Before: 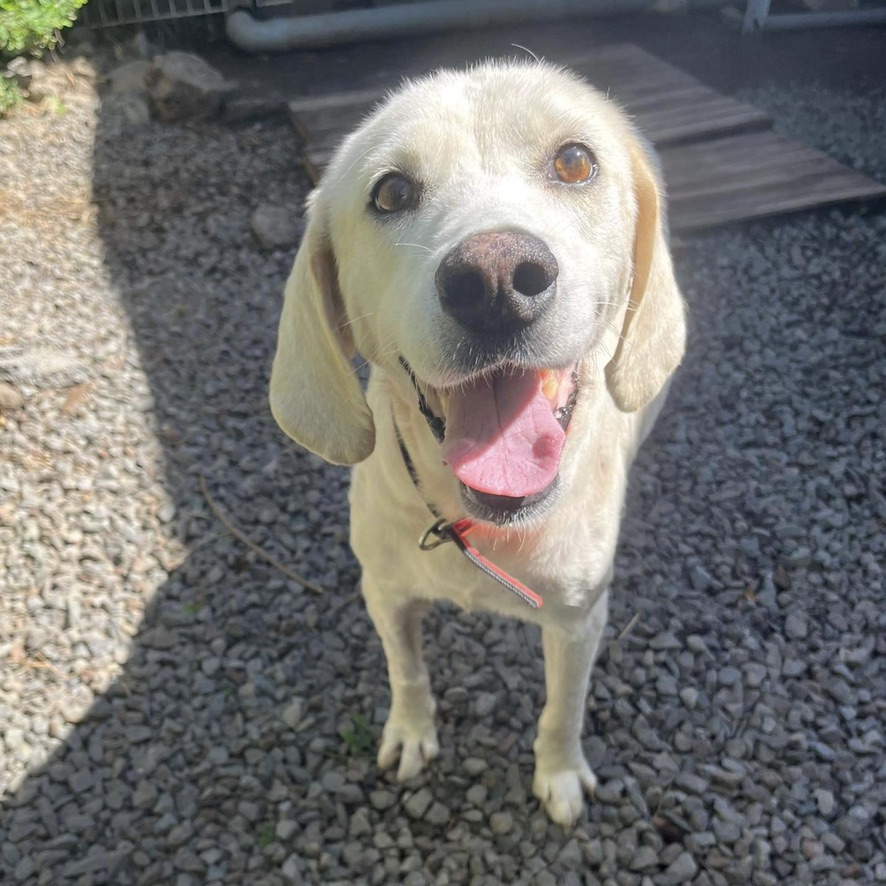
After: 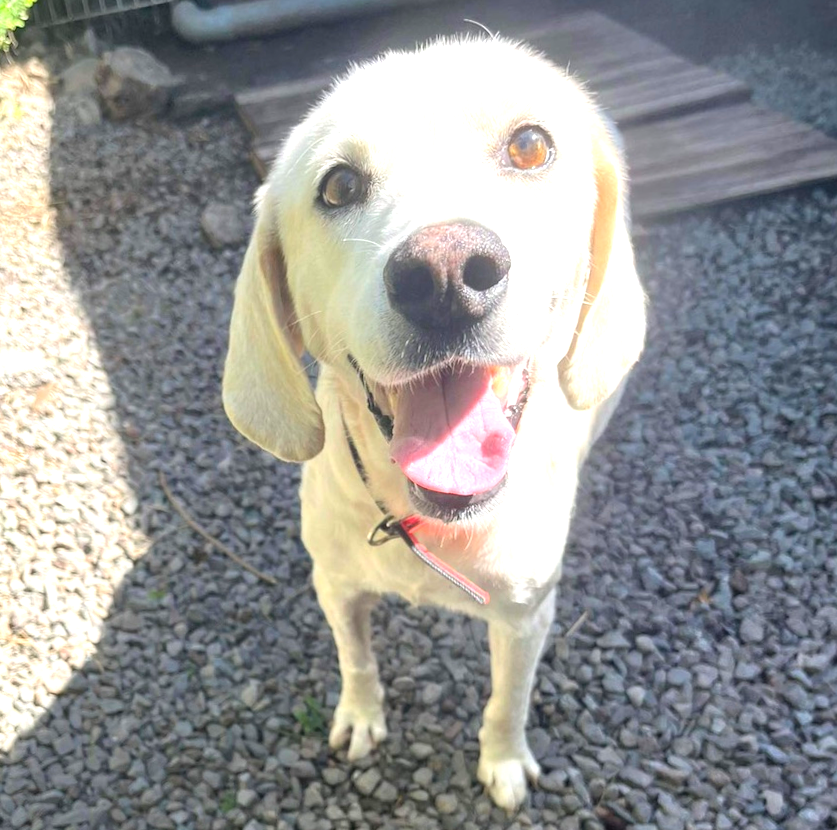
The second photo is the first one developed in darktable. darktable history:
rotate and perspective: rotation 0.062°, lens shift (vertical) 0.115, lens shift (horizontal) -0.133, crop left 0.047, crop right 0.94, crop top 0.061, crop bottom 0.94
exposure: black level correction 0, exposure 0.95 EV, compensate exposure bias true, compensate highlight preservation false
